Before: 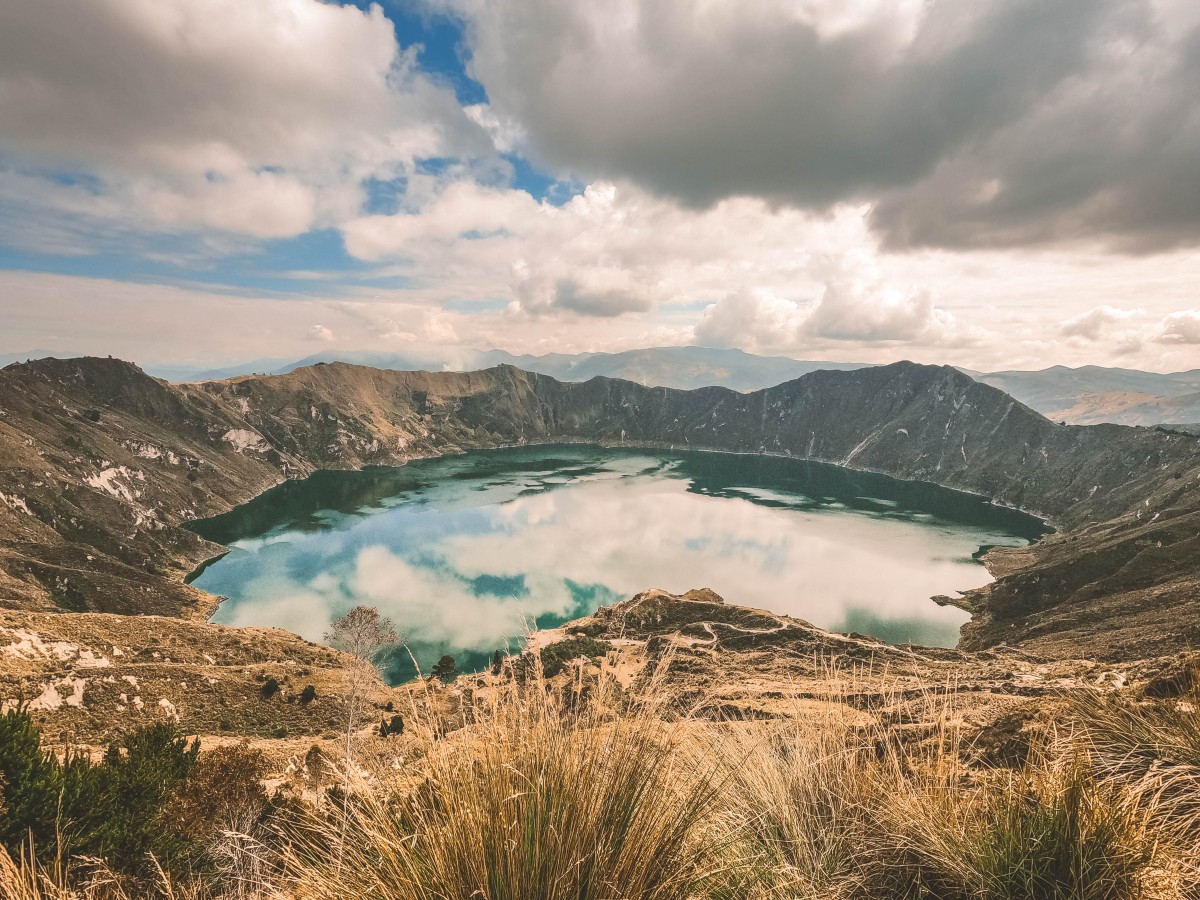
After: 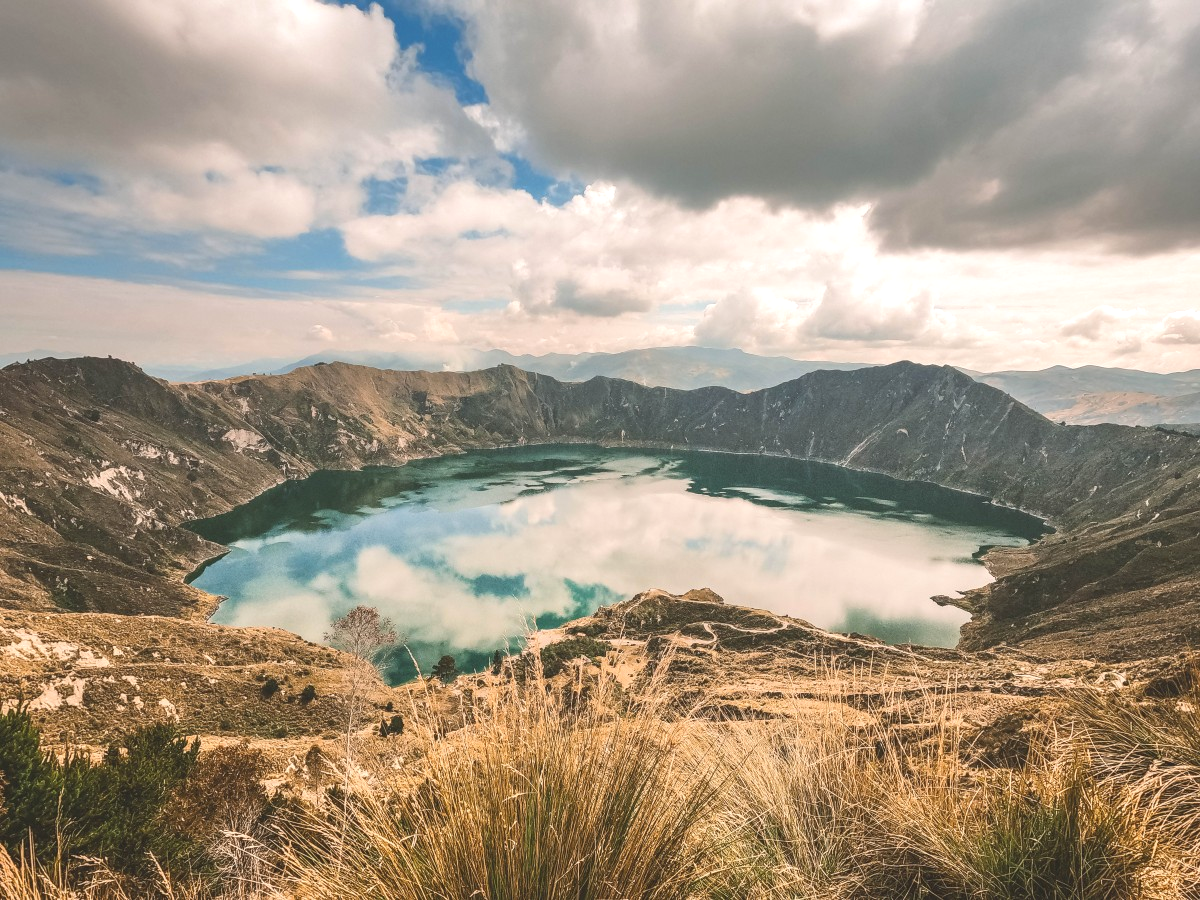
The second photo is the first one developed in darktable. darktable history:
exposure: exposure 0.201 EV, compensate exposure bias true, compensate highlight preservation false
